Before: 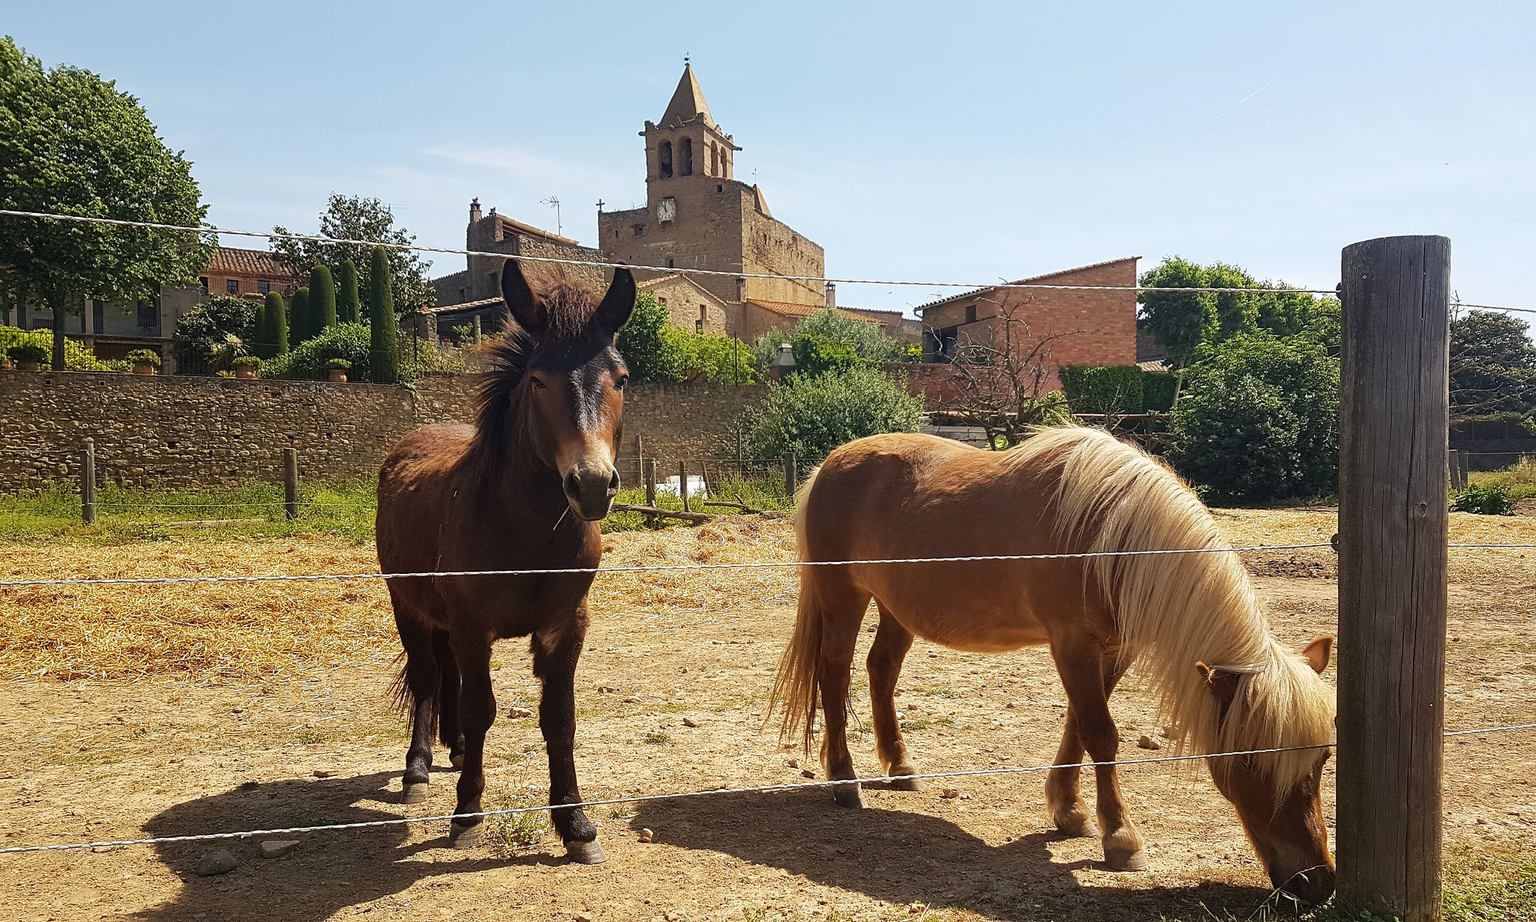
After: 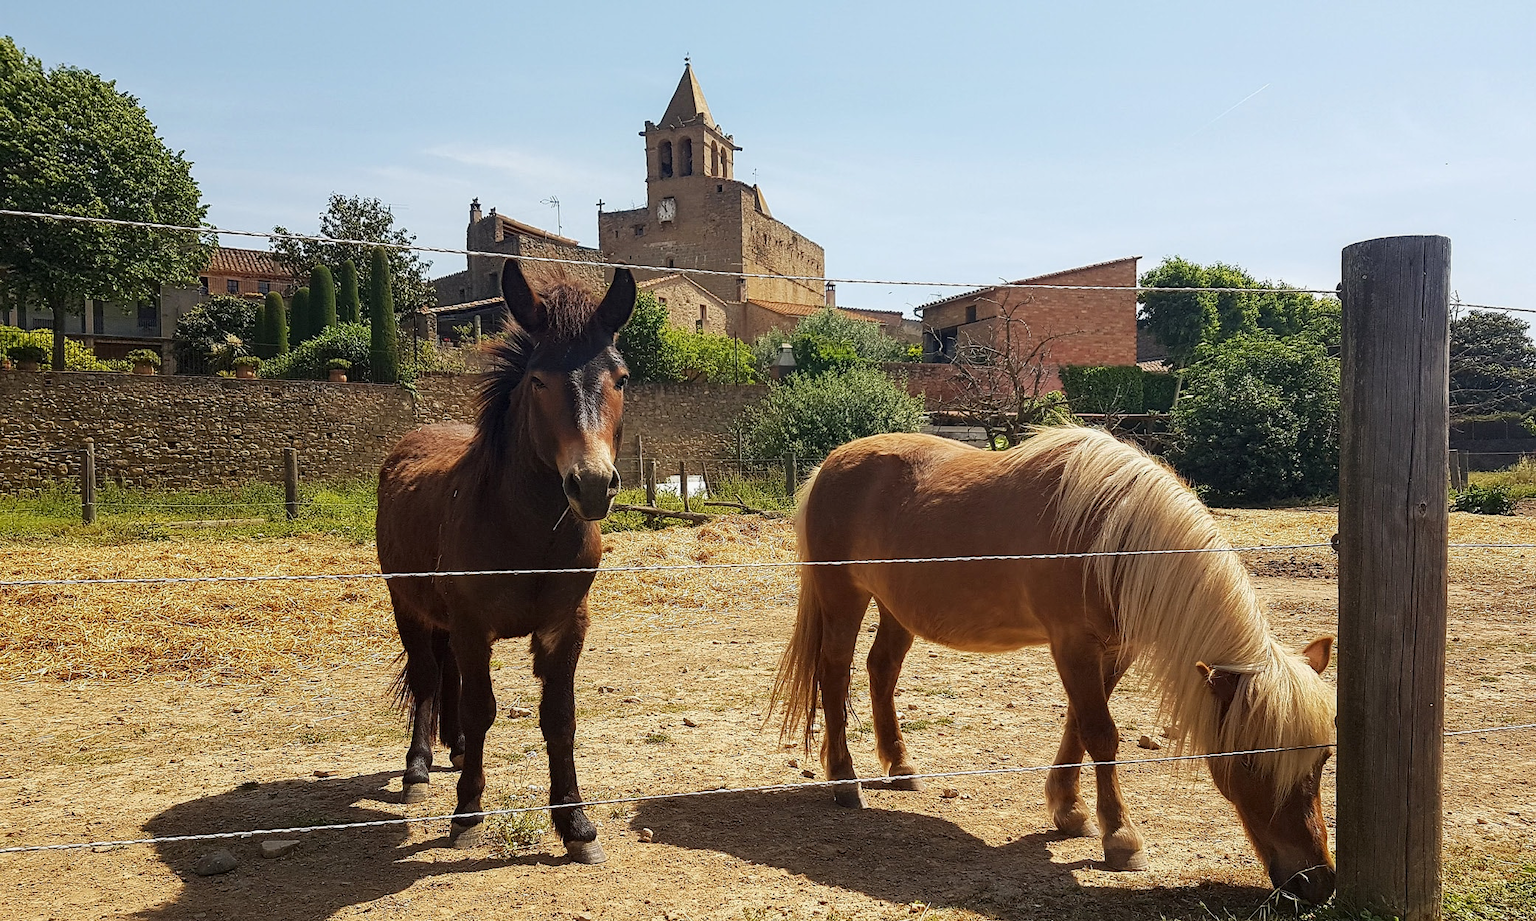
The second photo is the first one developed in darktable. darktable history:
local contrast: highlights 61%, shadows 105%, detail 107%, midtone range 0.536
